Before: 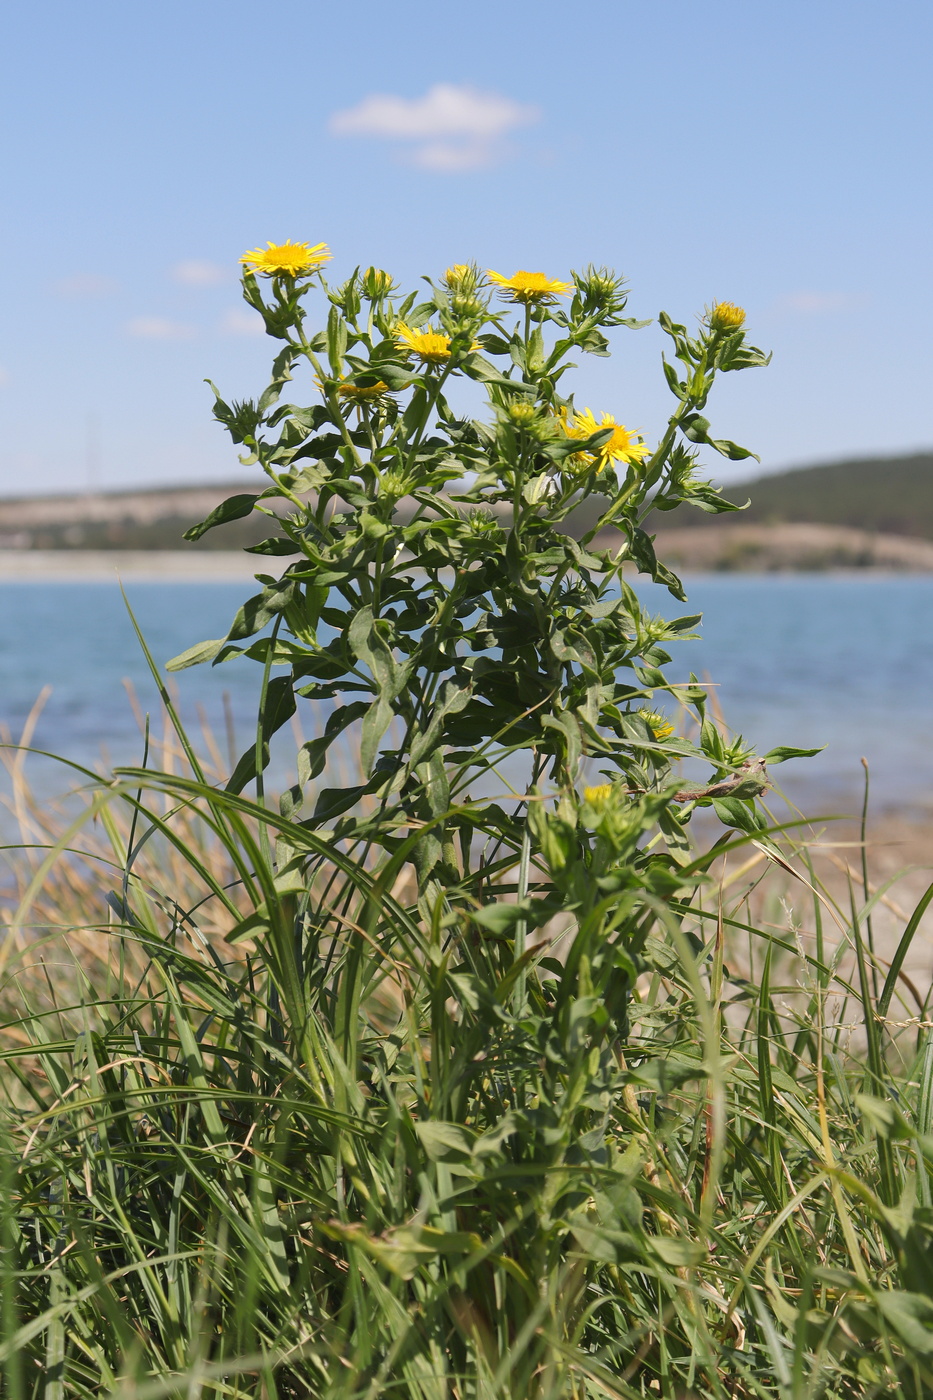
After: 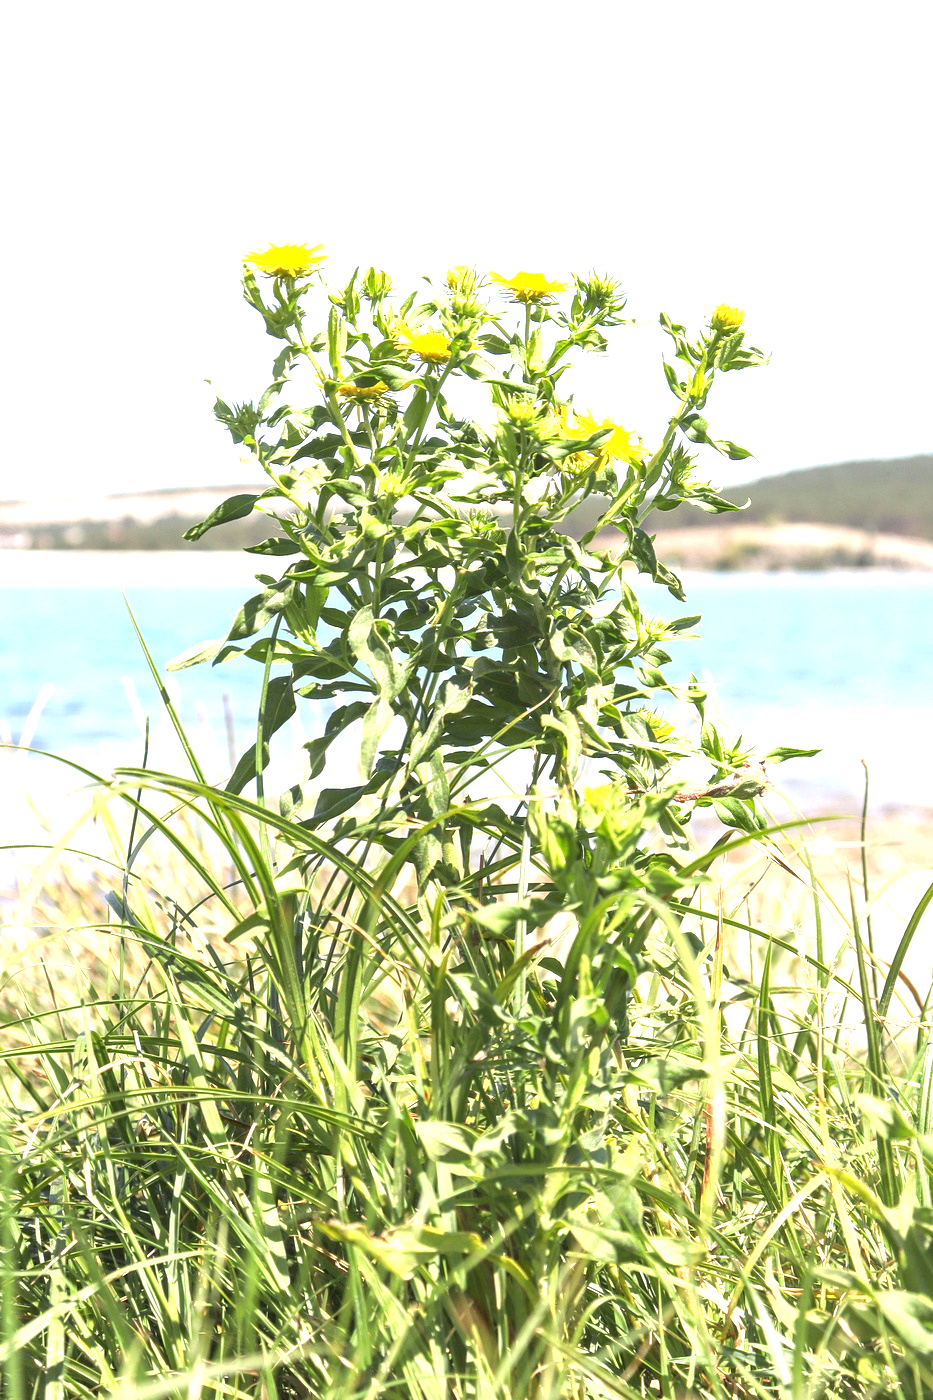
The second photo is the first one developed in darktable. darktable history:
local contrast: on, module defaults
exposure: black level correction 0.001, exposure 1.822 EV, compensate exposure bias true, compensate highlight preservation false
